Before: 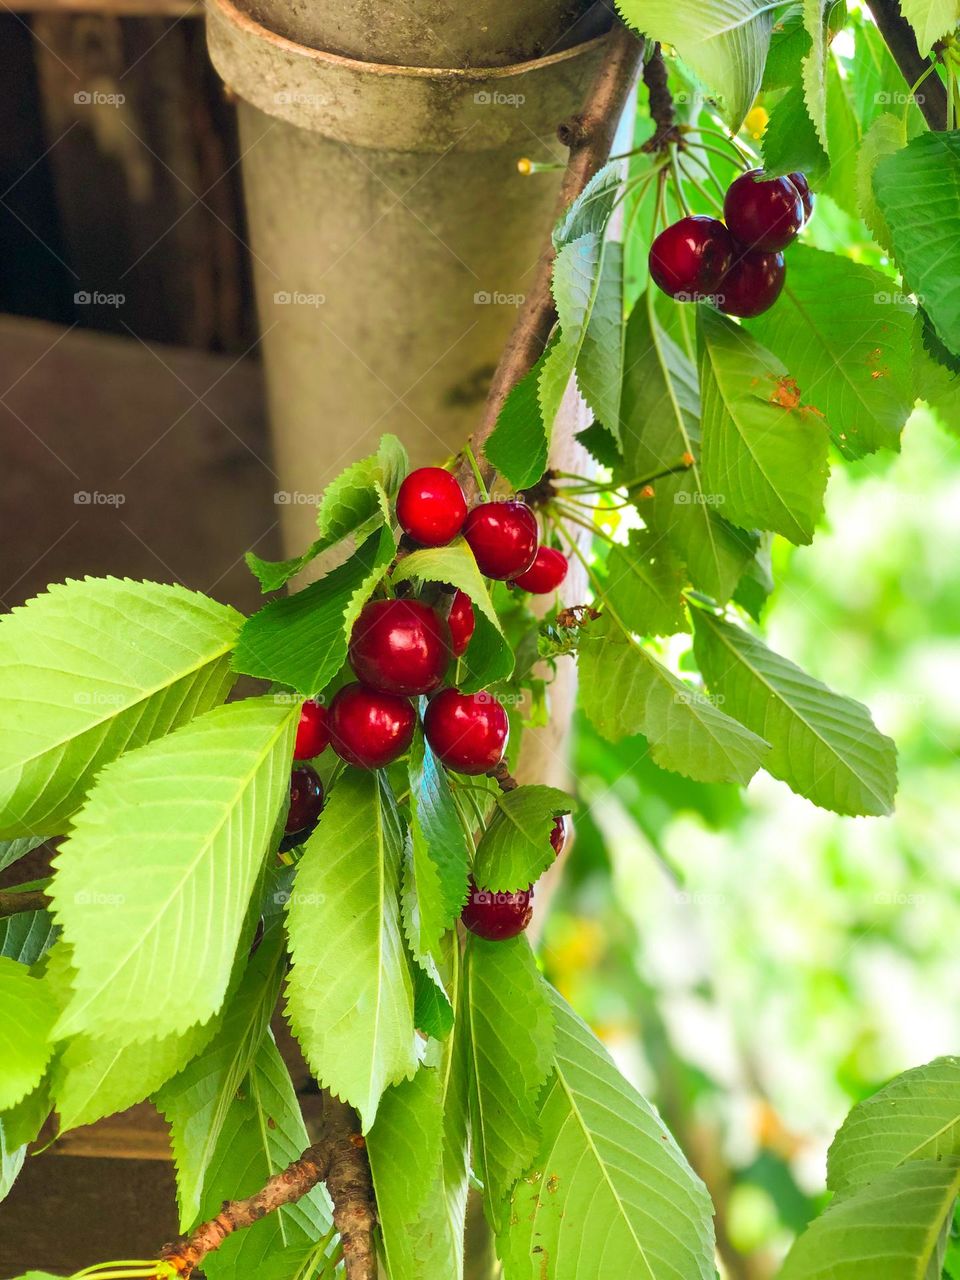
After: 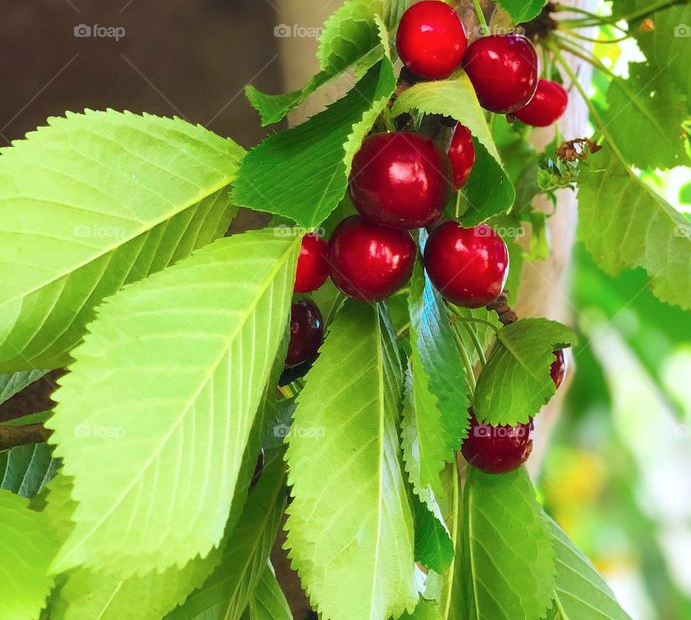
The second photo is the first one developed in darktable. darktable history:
crop: top 36.498%, right 27.964%, bottom 14.995%
color calibration: illuminant as shot in camera, x 0.358, y 0.373, temperature 4628.91 K
